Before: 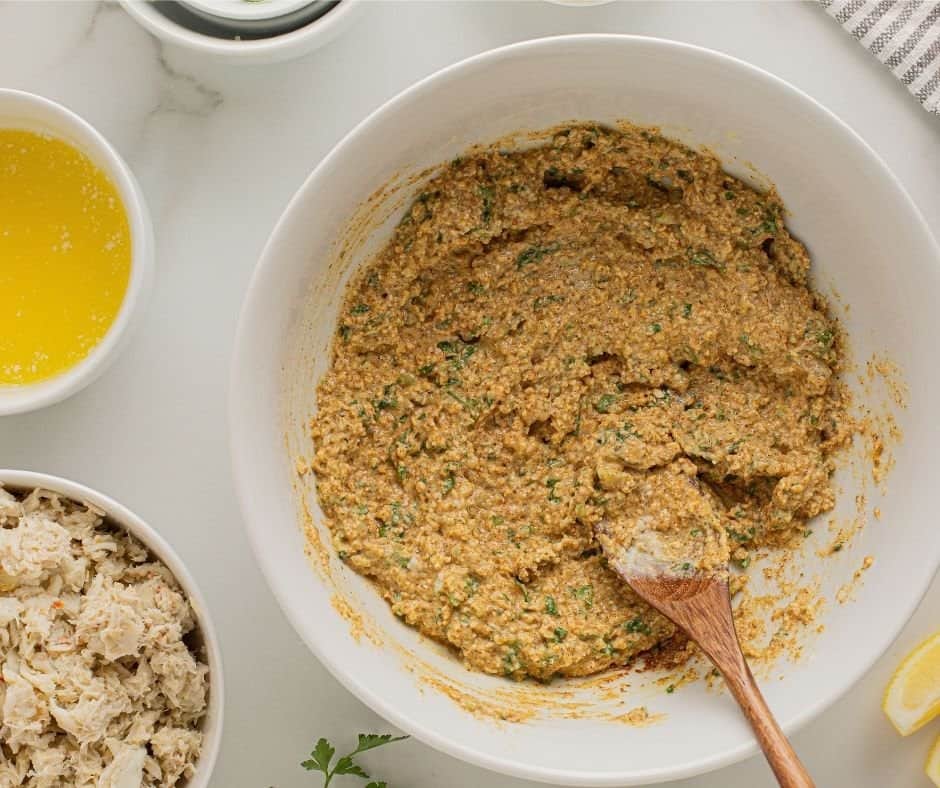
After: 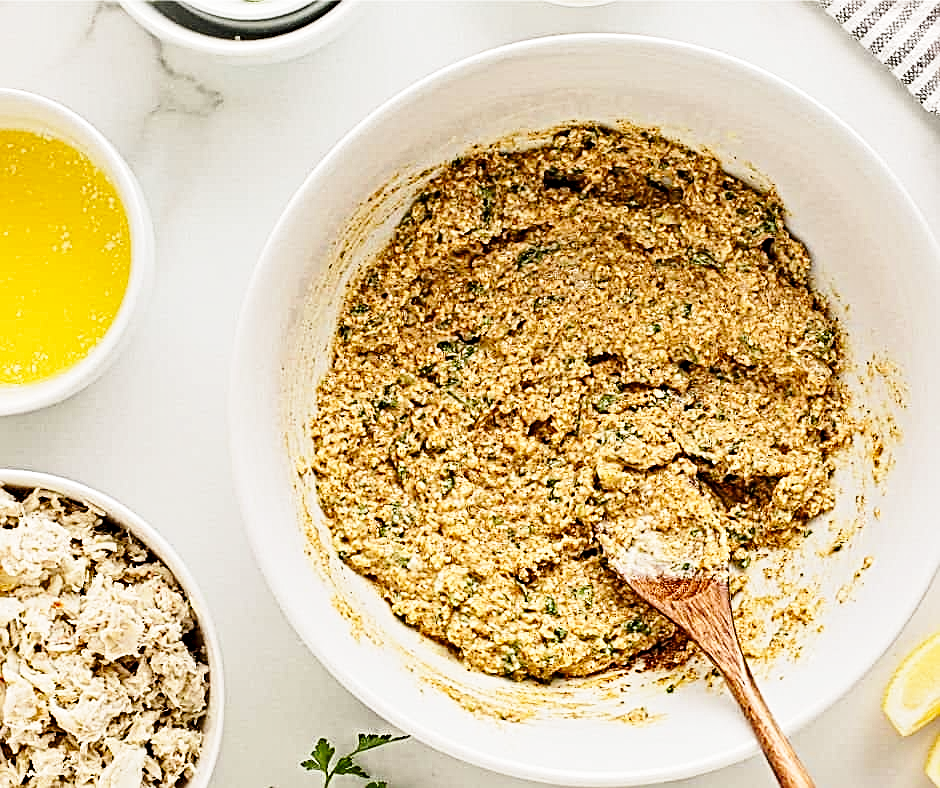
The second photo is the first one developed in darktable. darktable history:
sharpen: on, module defaults
base curve: curves: ch0 [(0, 0) (0.028, 0.03) (0.121, 0.232) (0.46, 0.748) (0.859, 0.968) (1, 1)], preserve colors none
contrast equalizer: octaves 7, y [[0.5, 0.542, 0.583, 0.625, 0.667, 0.708], [0.5 ×6], [0.5 ×6], [0 ×6], [0 ×6]]
